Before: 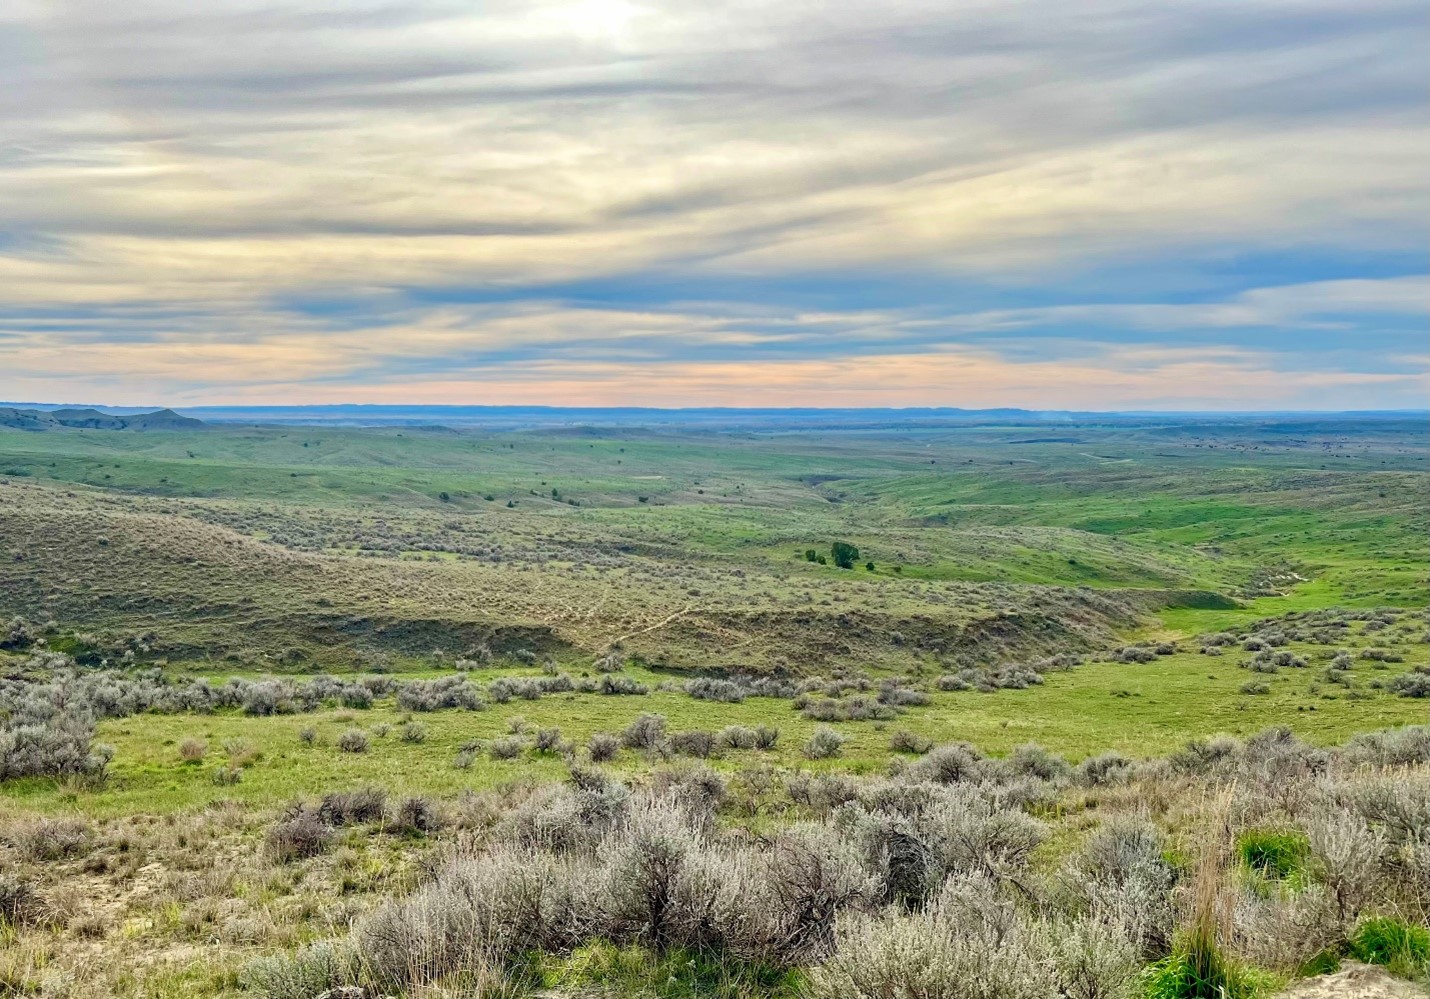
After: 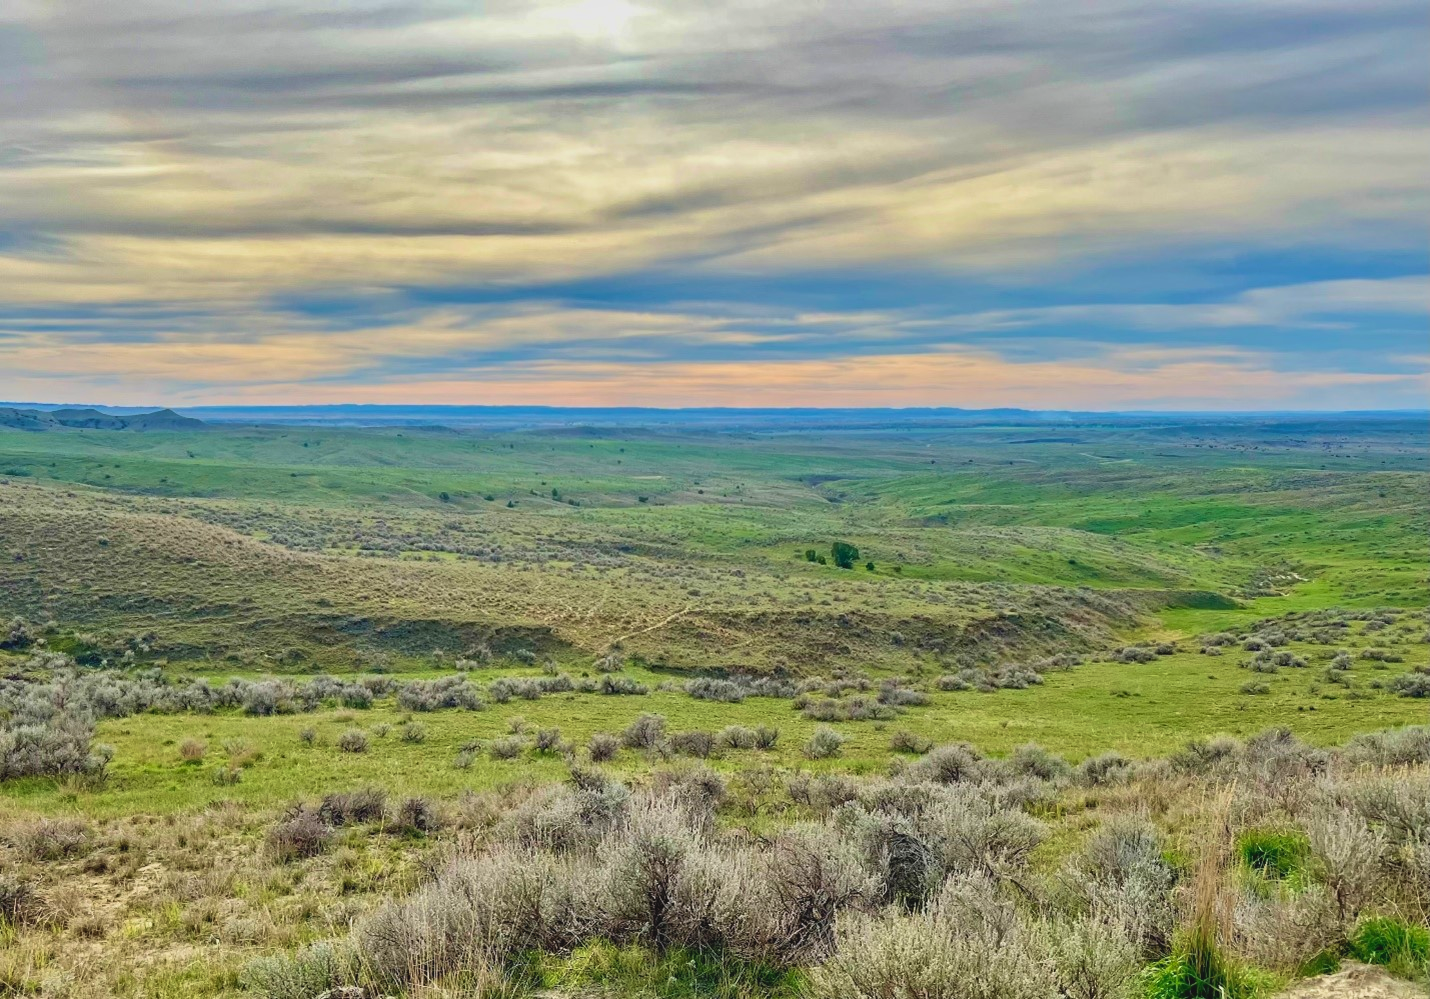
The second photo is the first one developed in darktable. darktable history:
contrast brightness saturation: contrast -0.11
velvia: on, module defaults
shadows and highlights: soften with gaussian
